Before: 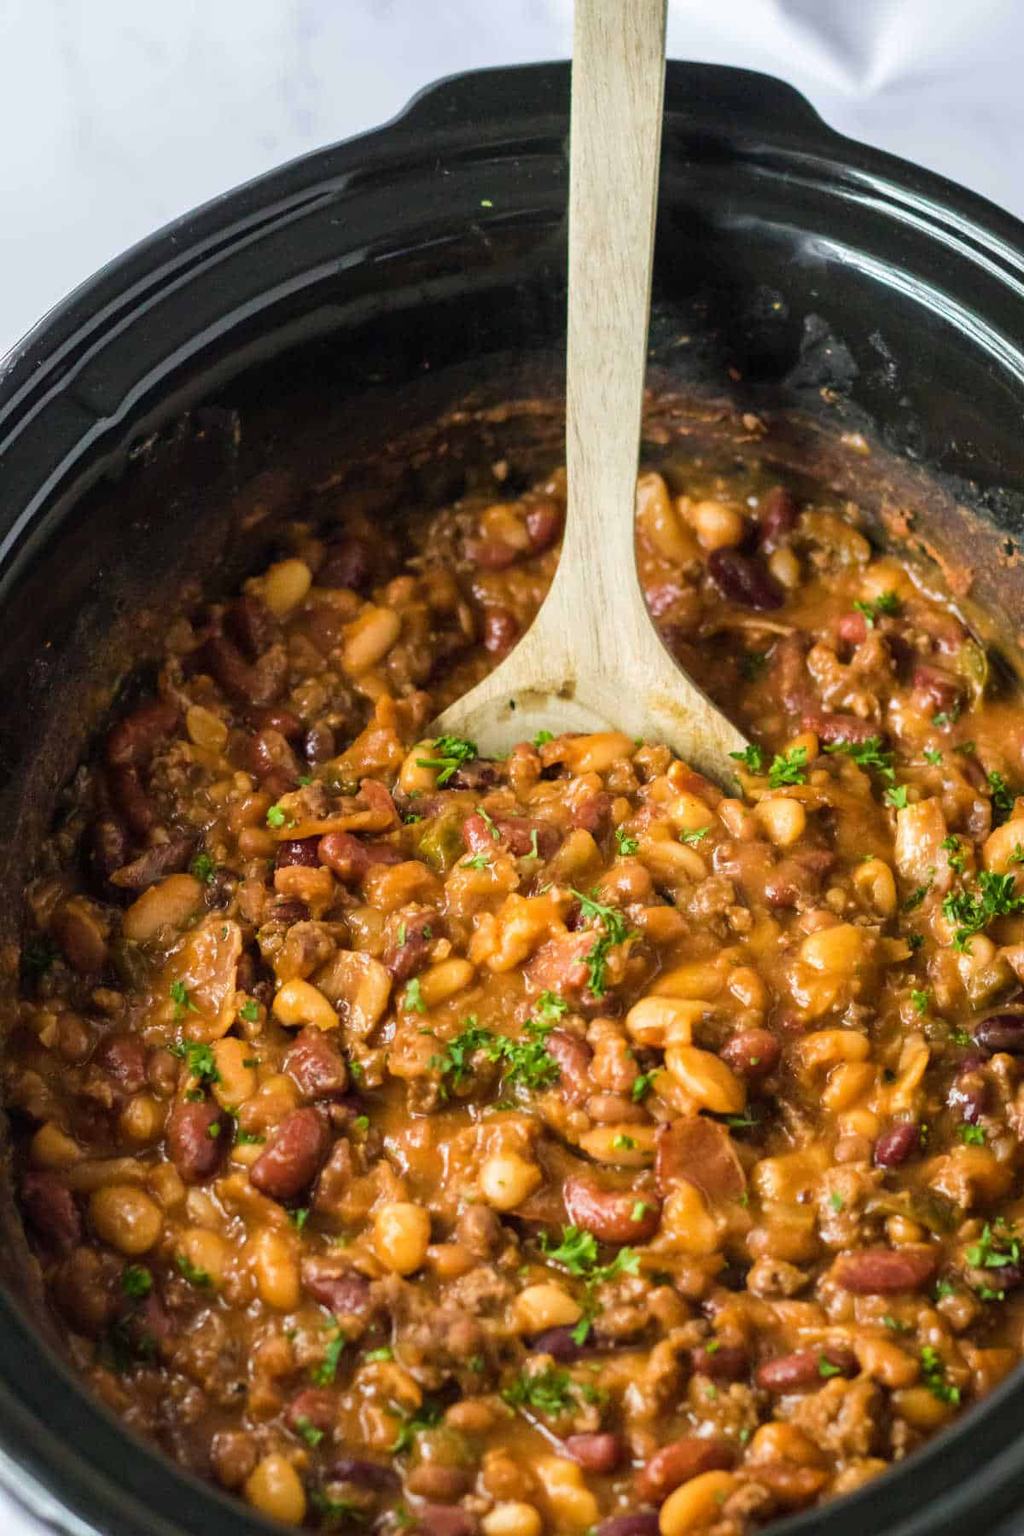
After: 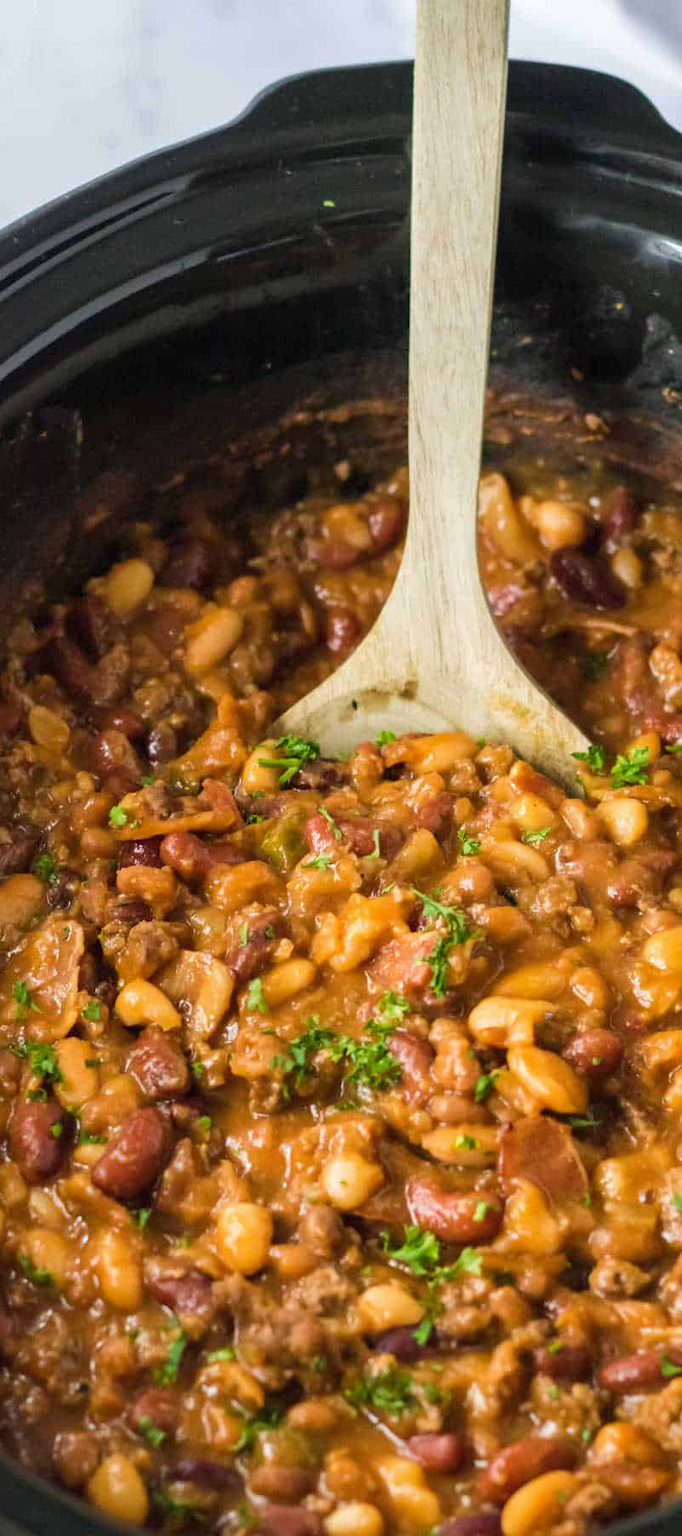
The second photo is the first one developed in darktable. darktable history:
crop and rotate: left 15.446%, right 17.836%
shadows and highlights: shadows 25, highlights -25
